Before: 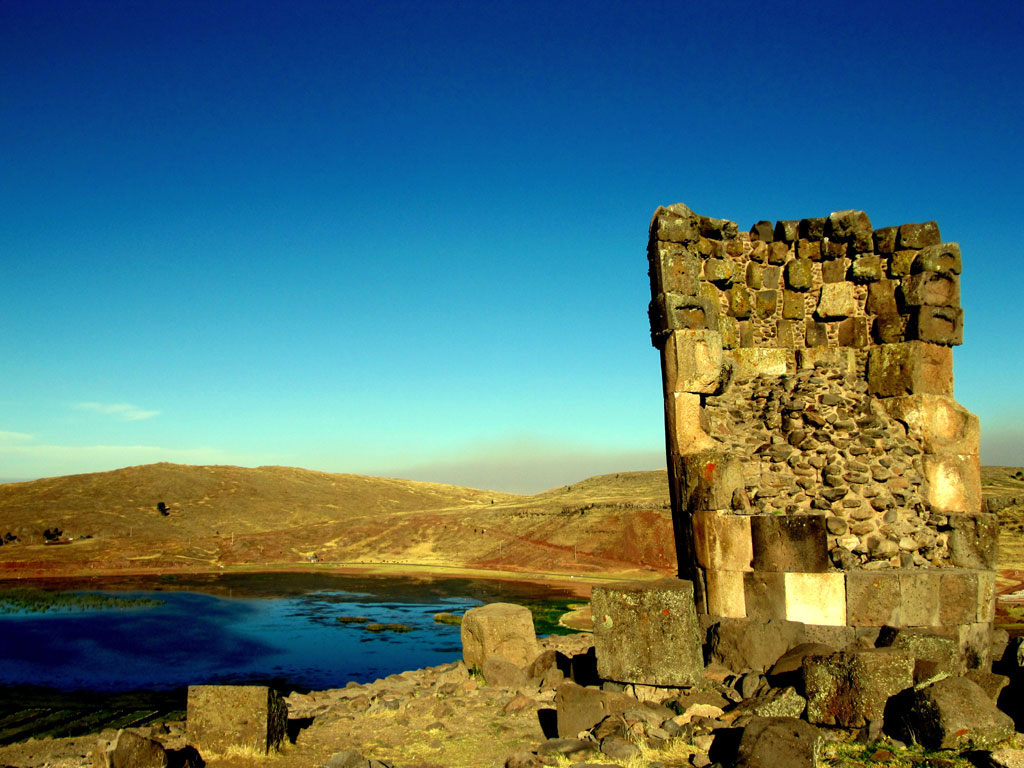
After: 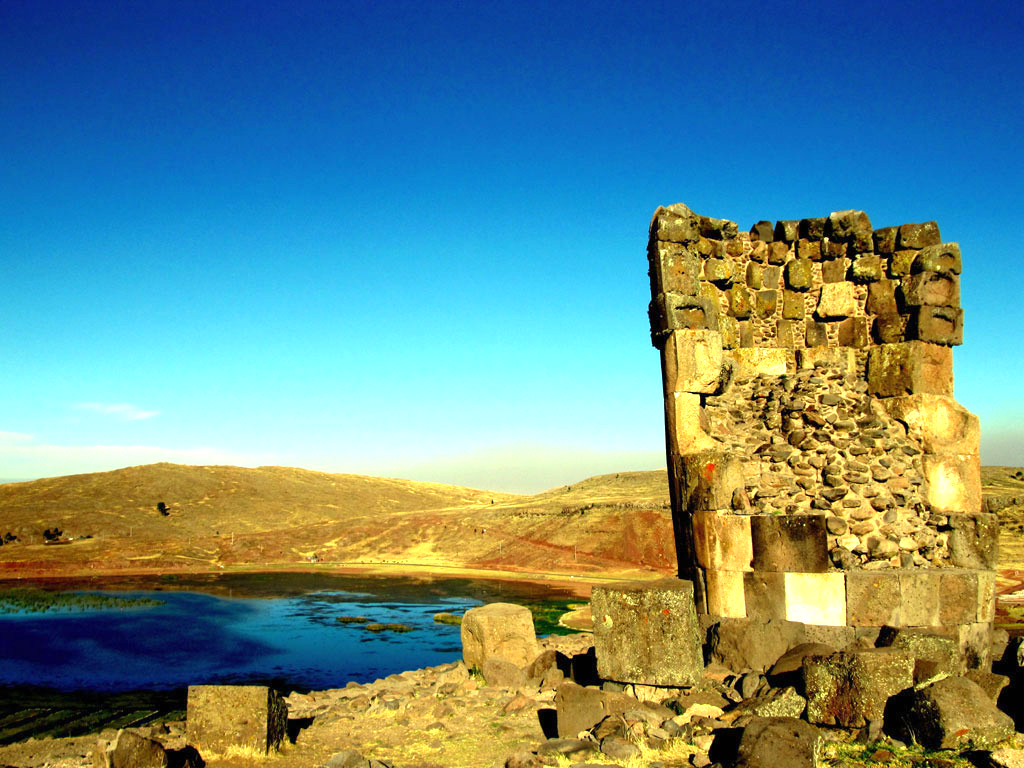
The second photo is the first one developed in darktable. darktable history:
exposure: black level correction 0, exposure 0.691 EV, compensate exposure bias true, compensate highlight preservation false
